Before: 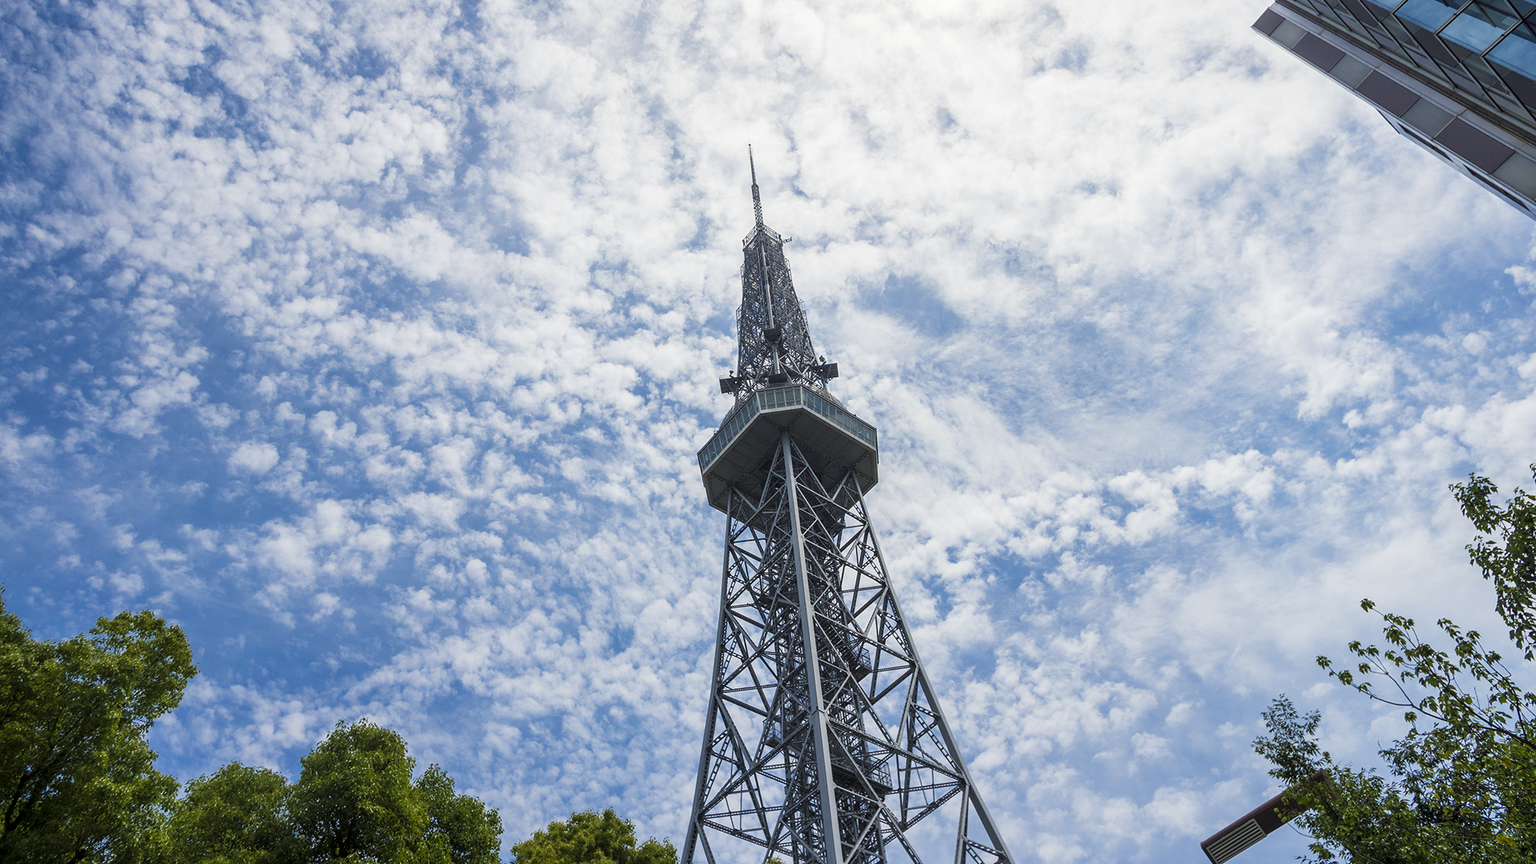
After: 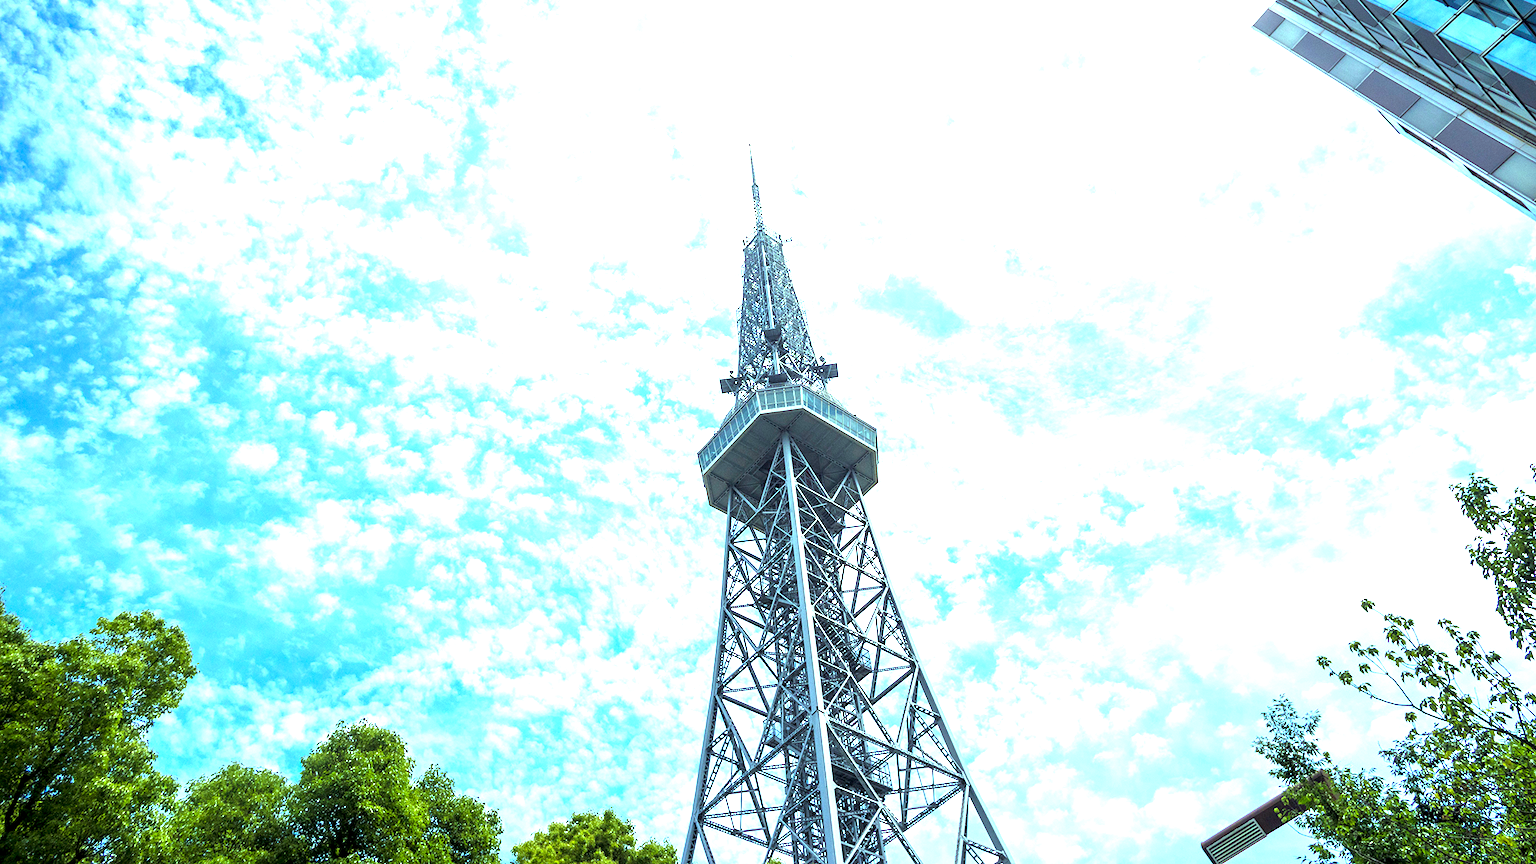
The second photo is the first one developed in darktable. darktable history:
color balance: mode lift, gamma, gain (sRGB), lift [0.997, 0.979, 1.021, 1.011], gamma [1, 1.084, 0.916, 0.998], gain [1, 0.87, 1.13, 1.101], contrast 4.55%, contrast fulcrum 38.24%, output saturation 104.09%
exposure: black level correction 0.001, exposure 1.719 EV, compensate exposure bias true, compensate highlight preservation false
